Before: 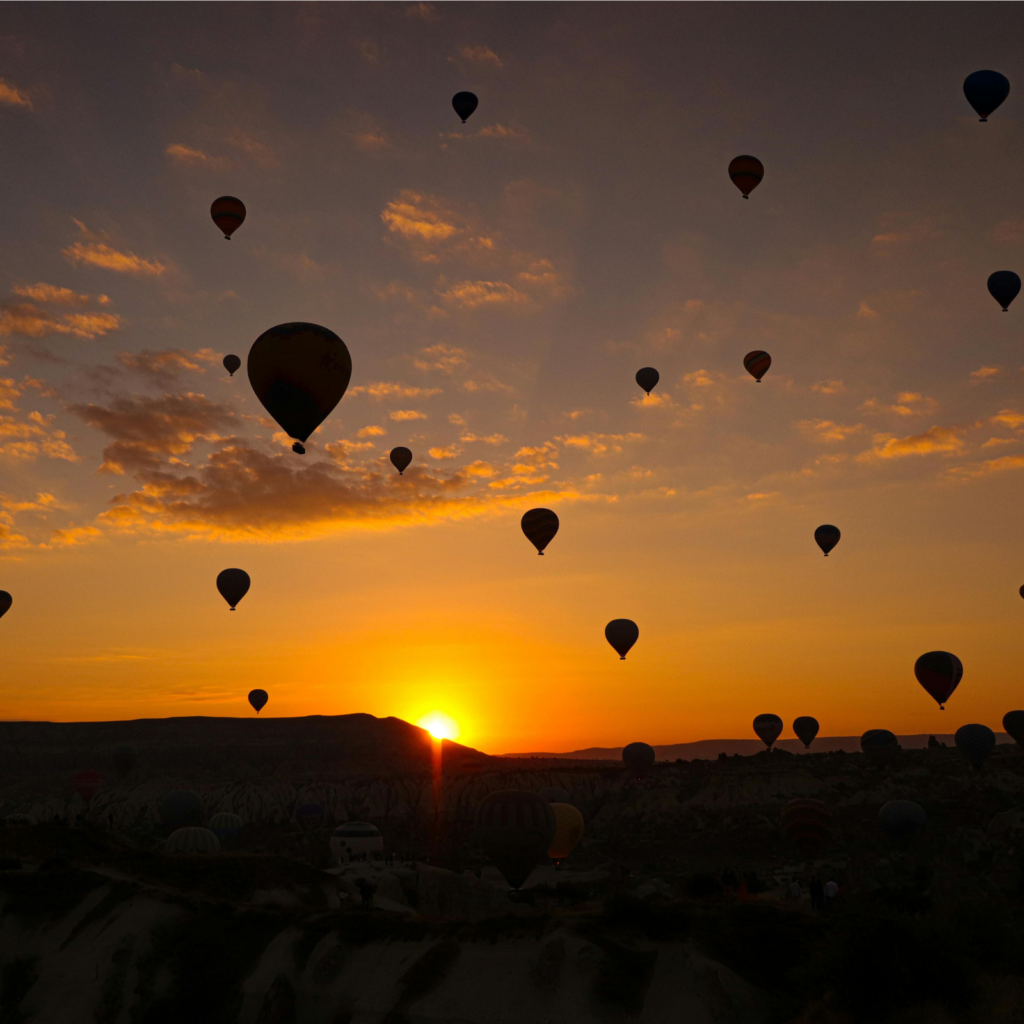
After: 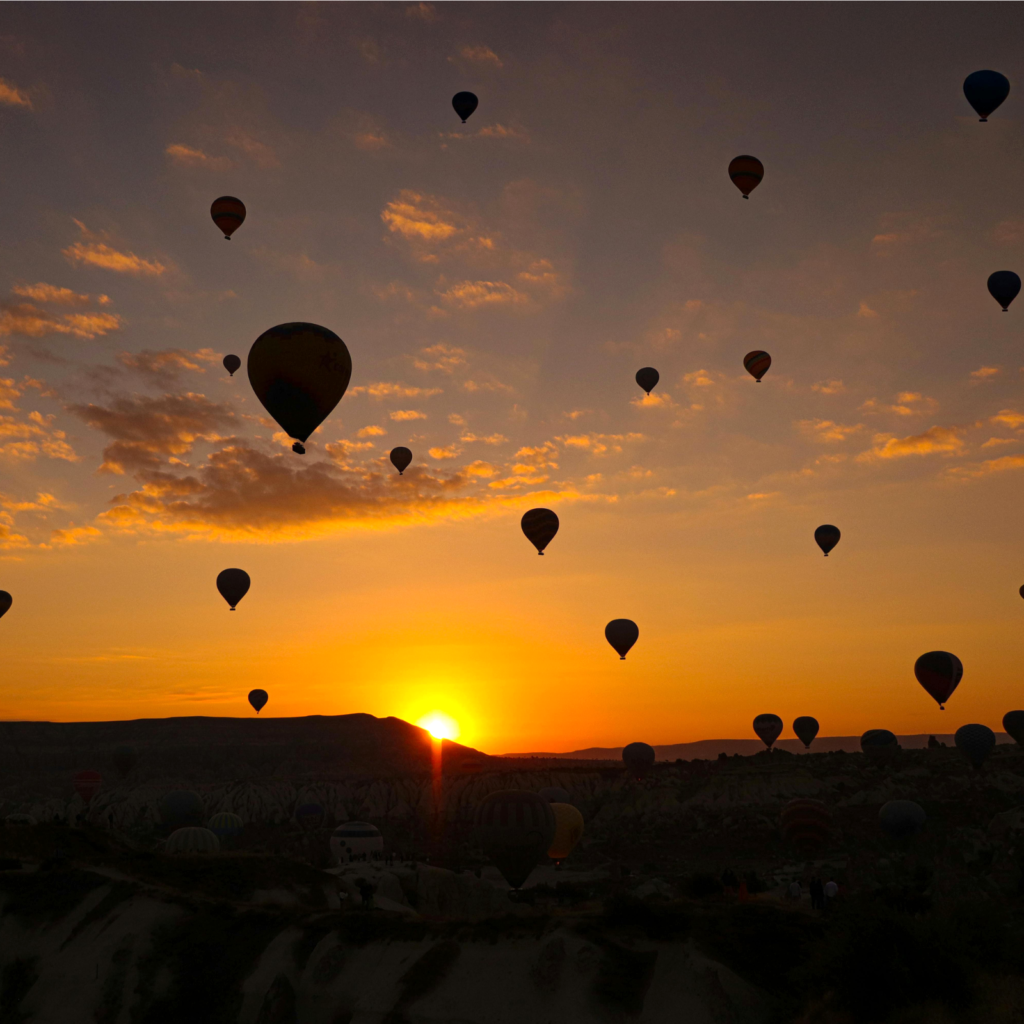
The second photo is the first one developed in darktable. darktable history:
exposure: exposure 0.228 EV, compensate highlight preservation false
